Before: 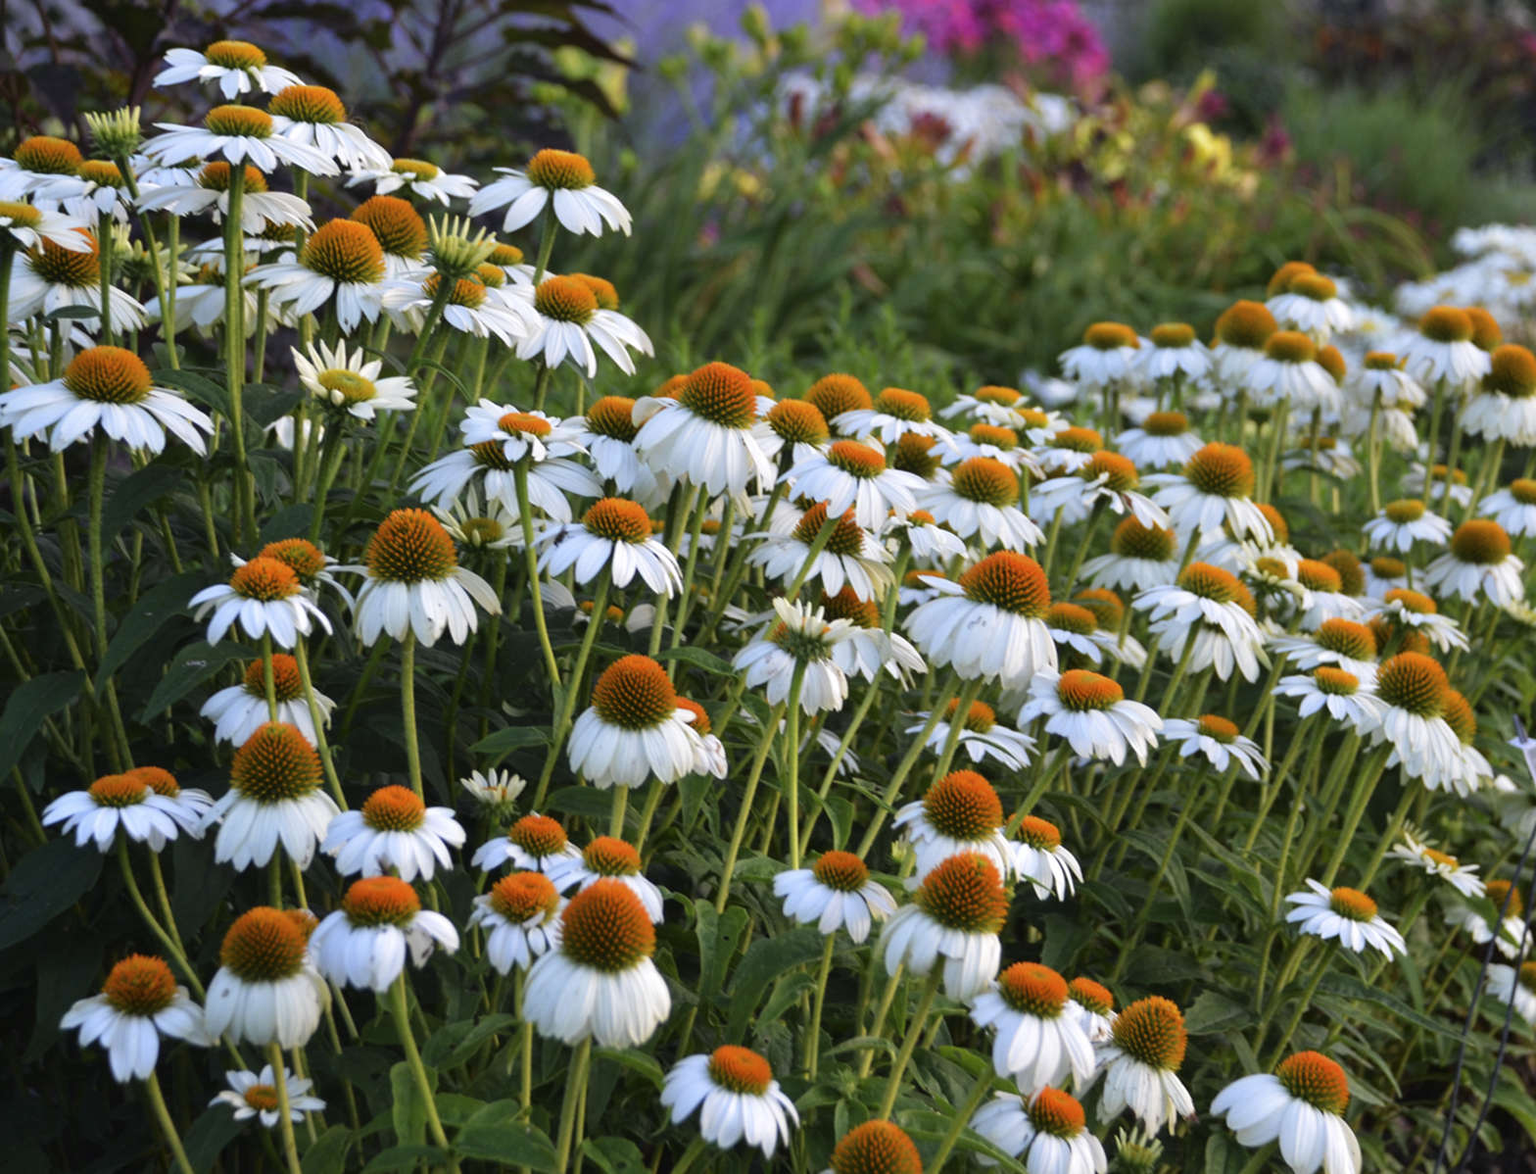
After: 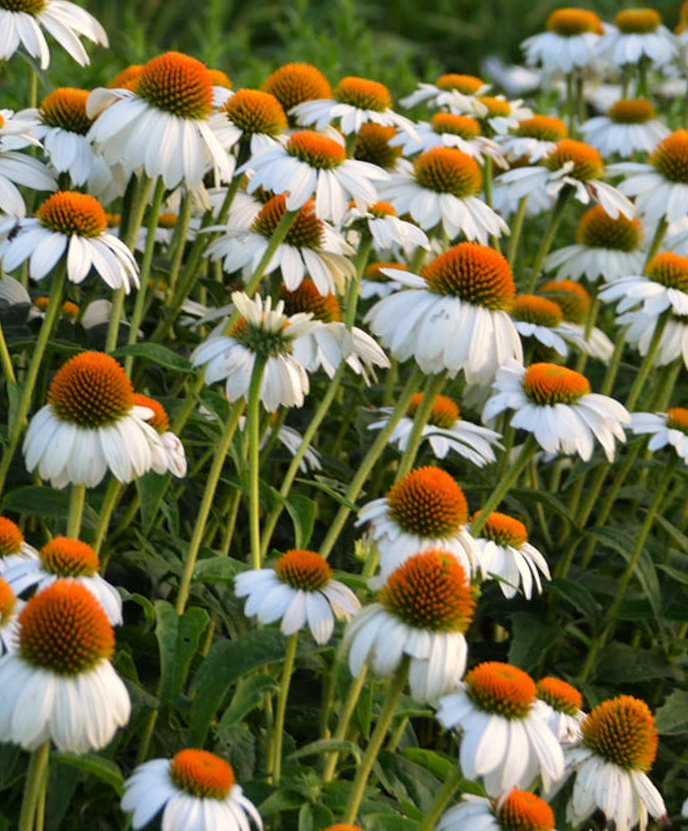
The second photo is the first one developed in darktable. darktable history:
rotate and perspective: rotation -0.45°, automatic cropping original format, crop left 0.008, crop right 0.992, crop top 0.012, crop bottom 0.988
color calibration: x 0.329, y 0.345, temperature 5633 K
crop: left 35.432%, top 26.233%, right 20.145%, bottom 3.432%
